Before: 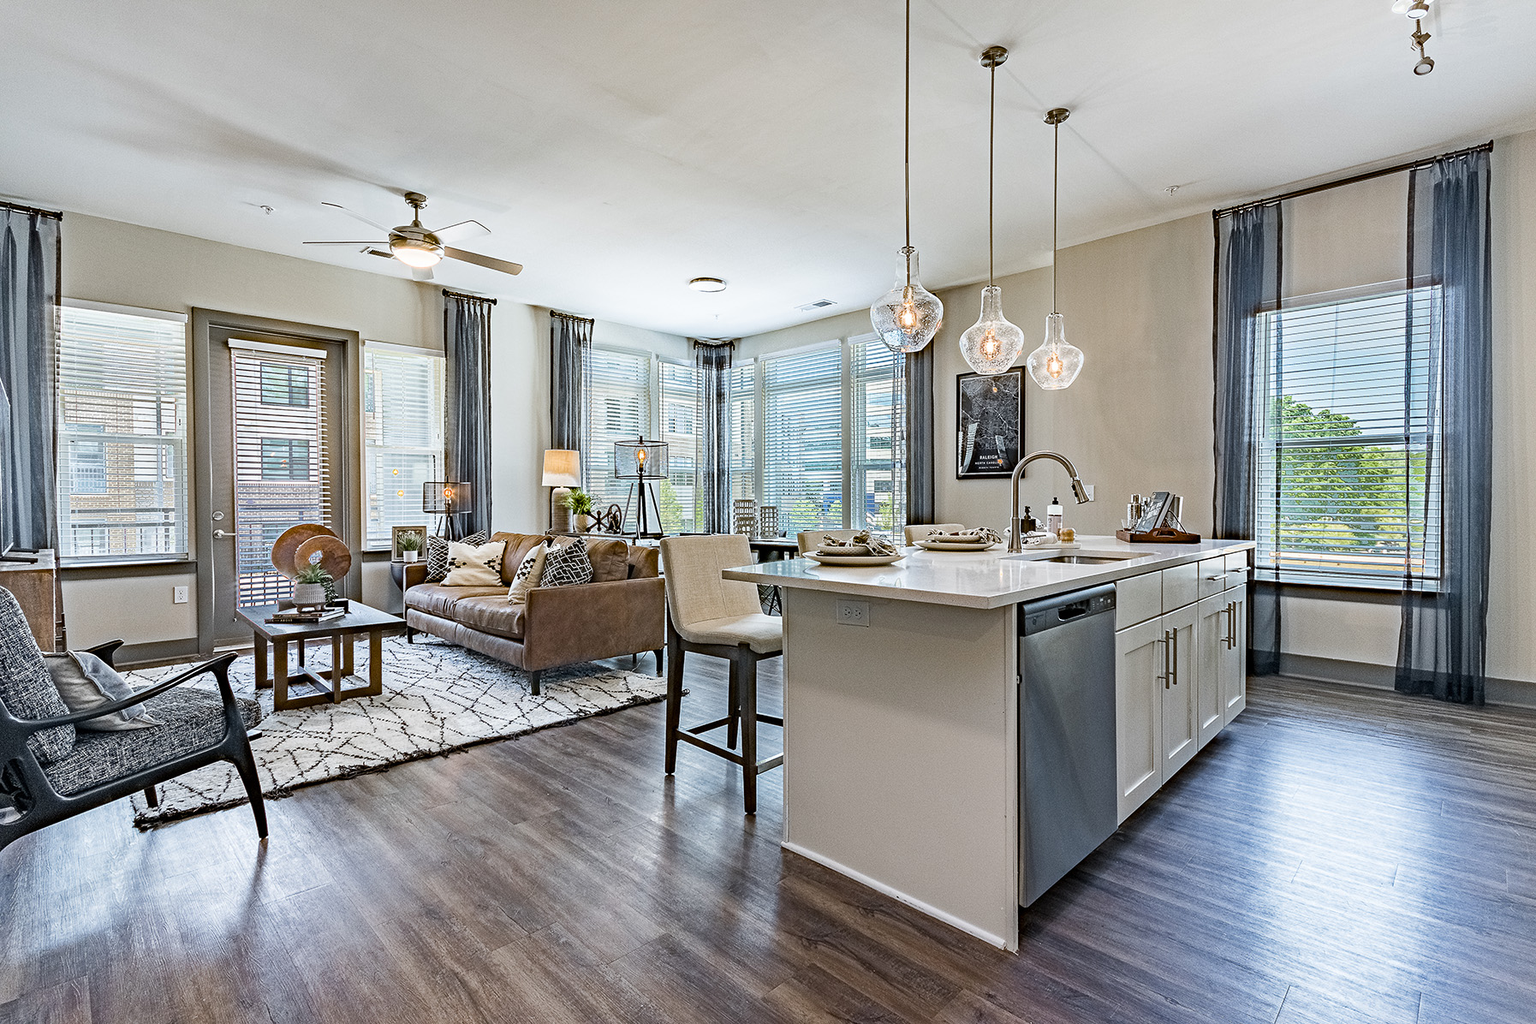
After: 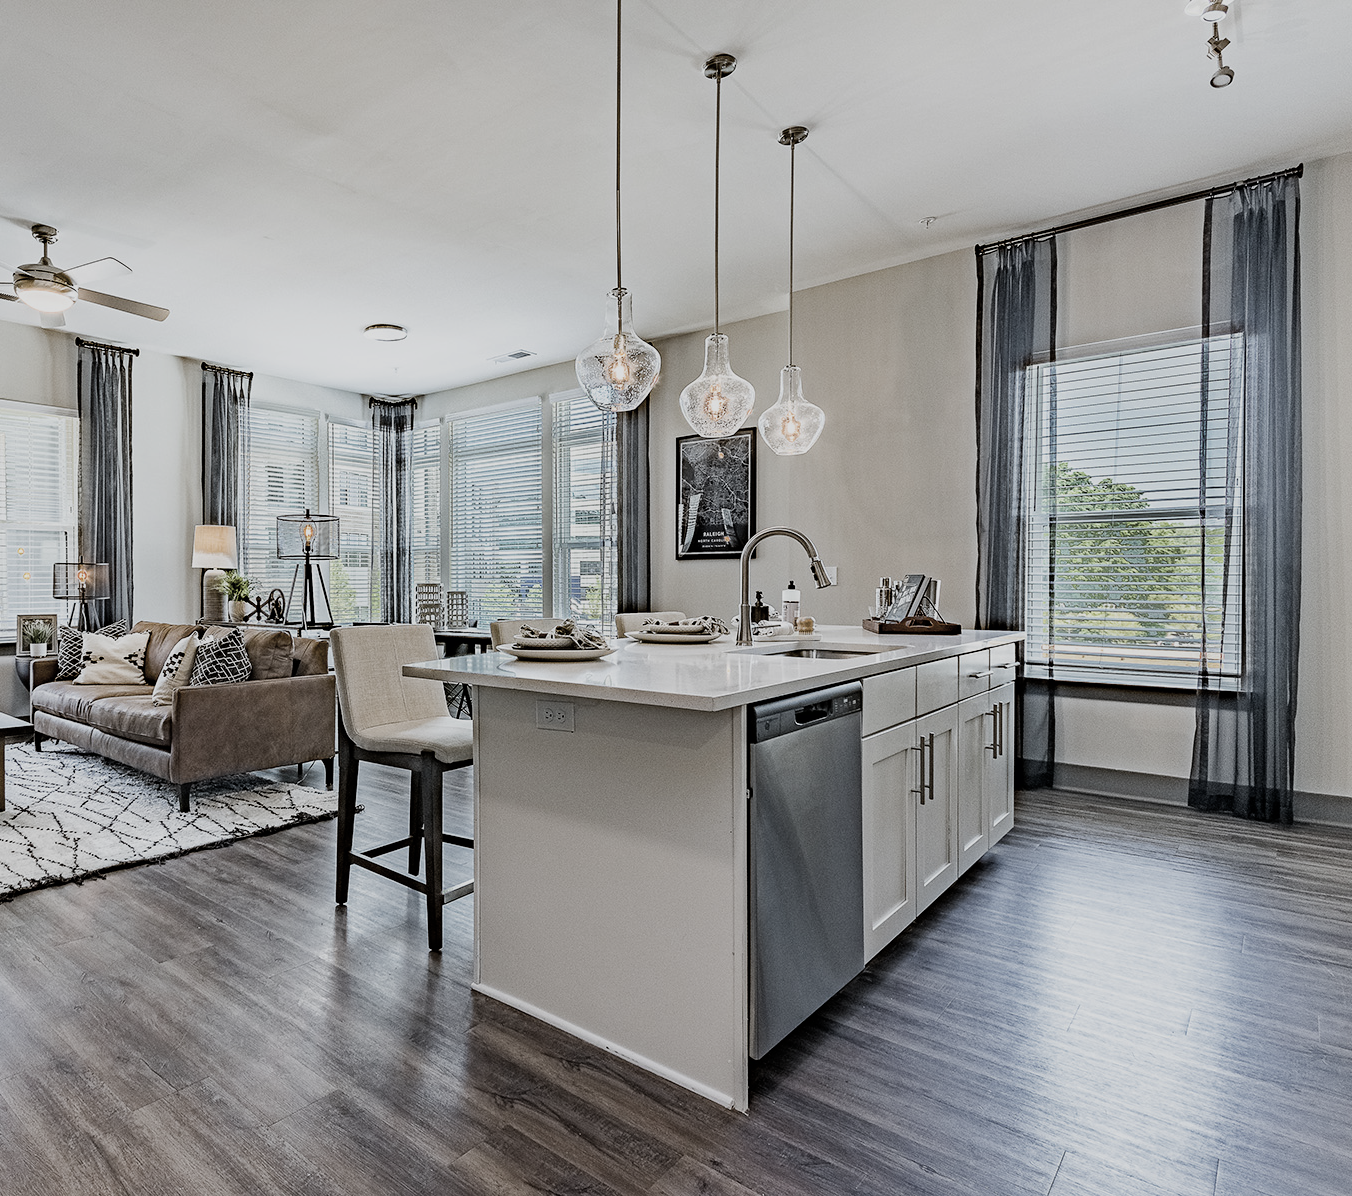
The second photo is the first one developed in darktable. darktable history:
color correction: highlights b* -0.038, saturation 0.527
filmic rgb: black relative exposure -7.99 EV, white relative exposure 3.93 EV, hardness 4.24
crop and rotate: left 24.588%
